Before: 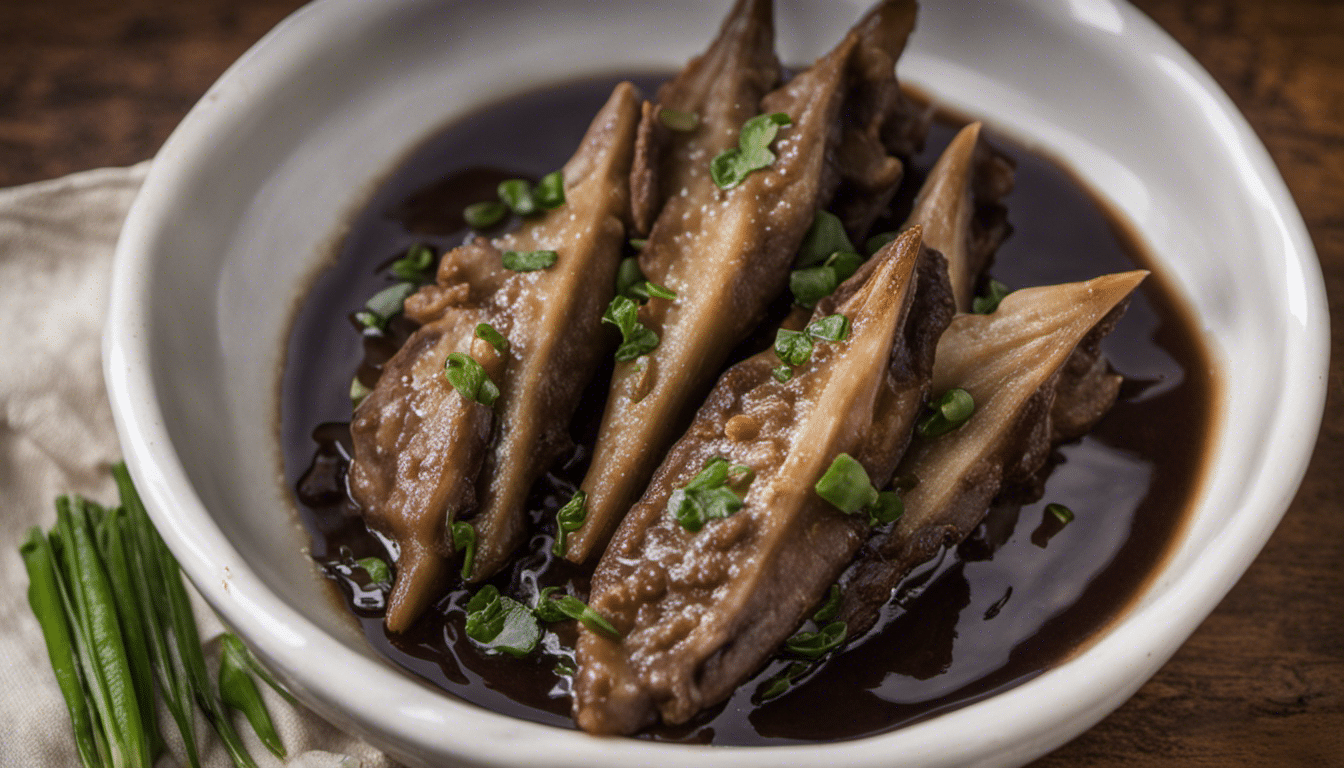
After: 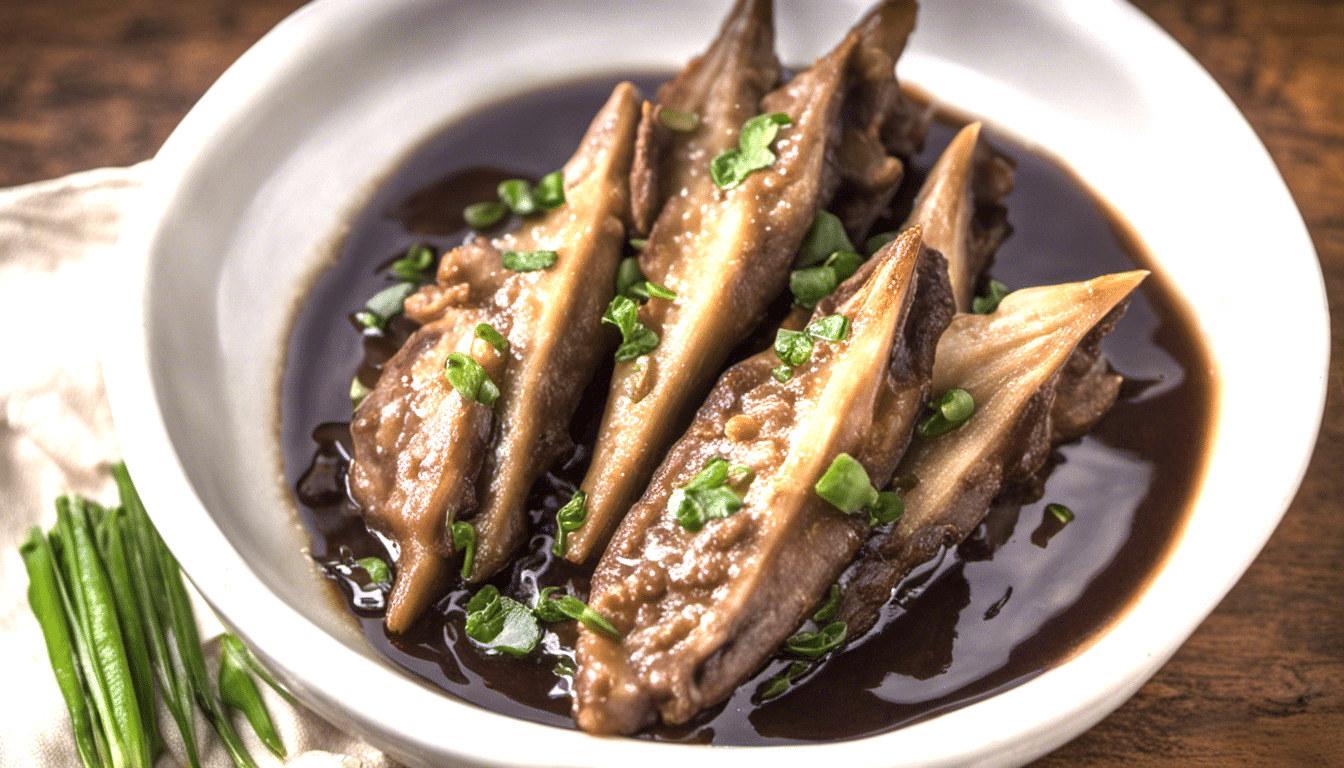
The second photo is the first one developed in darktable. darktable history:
exposure: black level correction 0, exposure 1.455 EV, compensate highlight preservation false
